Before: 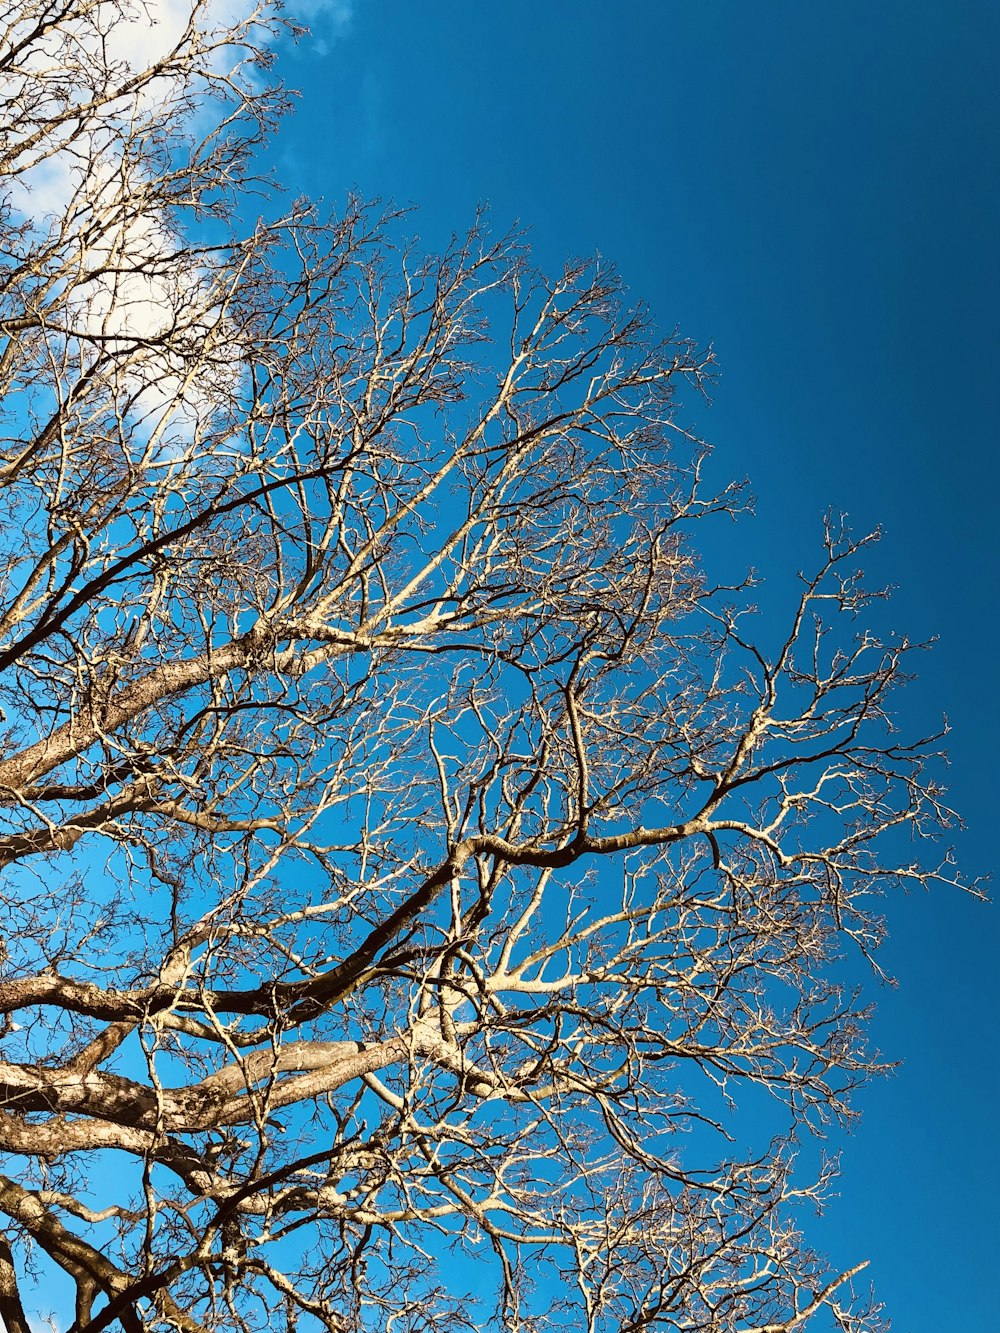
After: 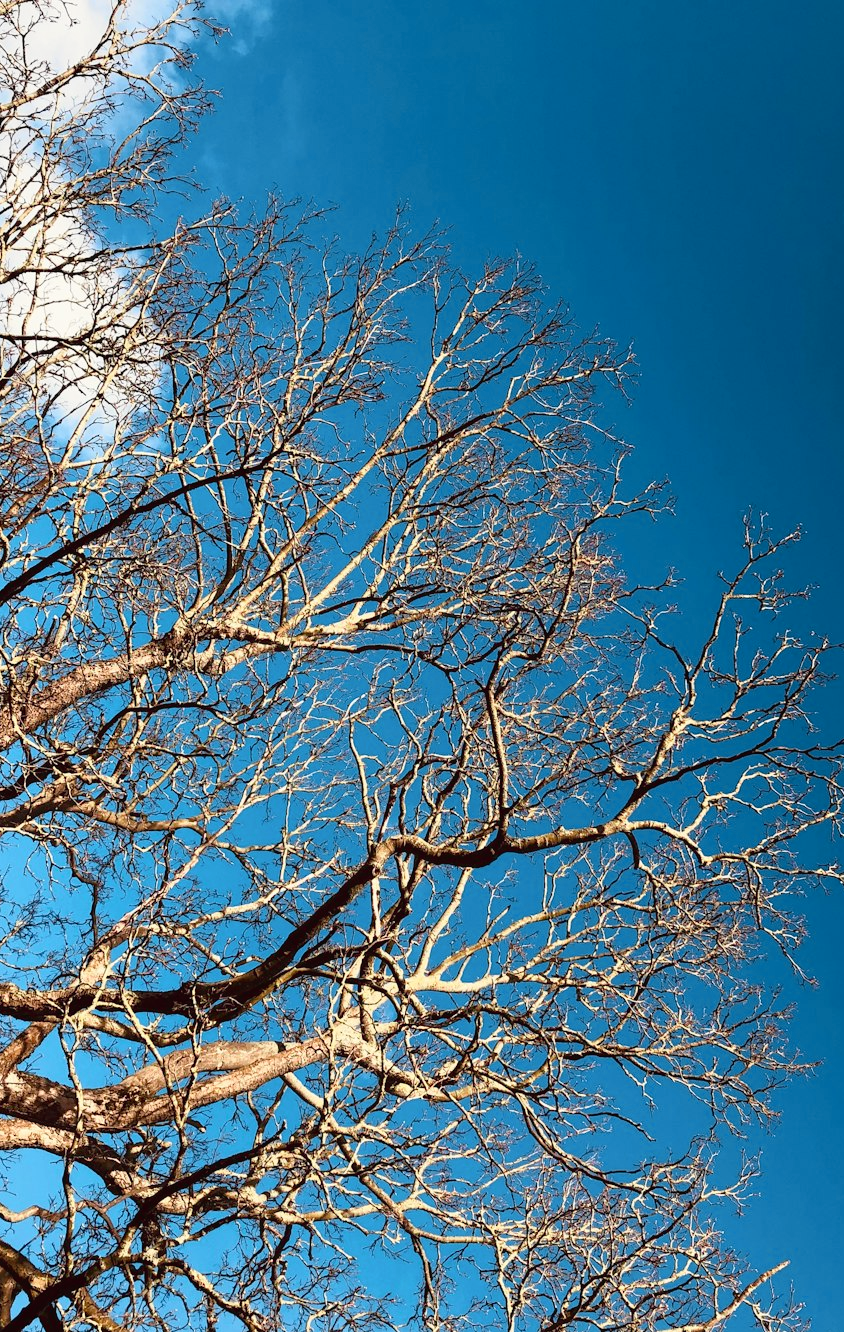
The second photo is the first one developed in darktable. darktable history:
crop: left 8.082%, right 7.489%
tone curve: curves: ch0 [(0, 0.012) (0.056, 0.046) (0.218, 0.213) (0.606, 0.62) (0.82, 0.846) (1, 1)]; ch1 [(0, 0) (0.226, 0.261) (0.403, 0.437) (0.469, 0.472) (0.495, 0.499) (0.508, 0.503) (0.545, 0.555) (0.59, 0.598) (0.686, 0.728) (1, 1)]; ch2 [(0, 0) (0.269, 0.299) (0.459, 0.45) (0.498, 0.499) (0.523, 0.512) (0.568, 0.558) (0.634, 0.617) (0.698, 0.677) (0.806, 0.769) (1, 1)], color space Lab, independent channels, preserve colors none
